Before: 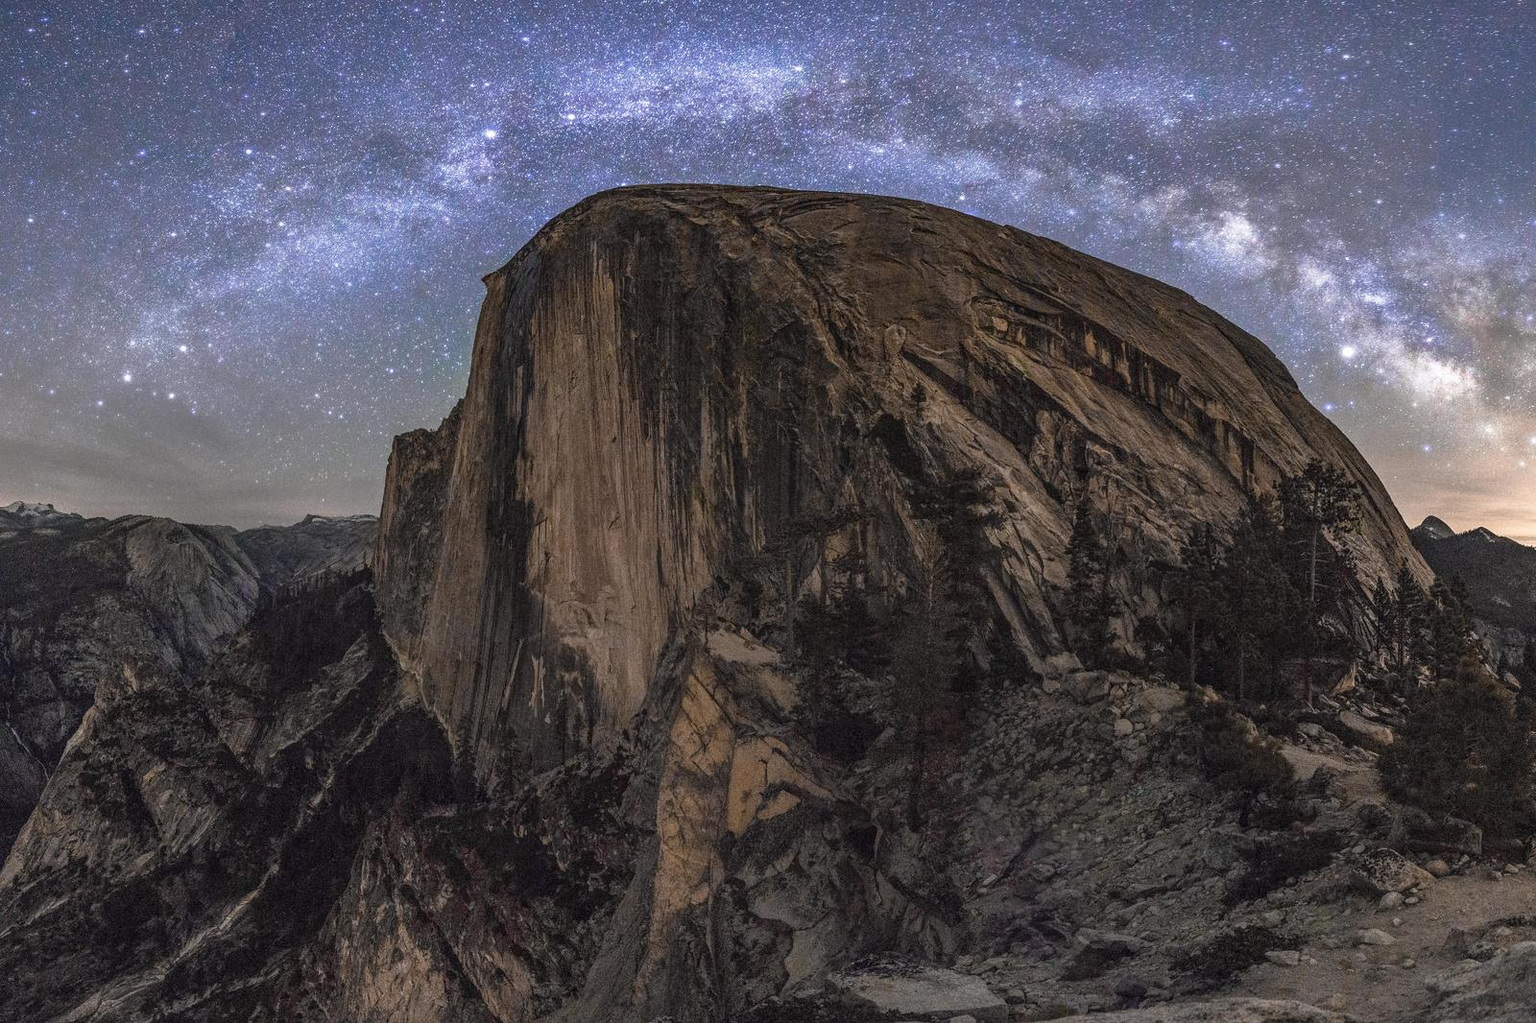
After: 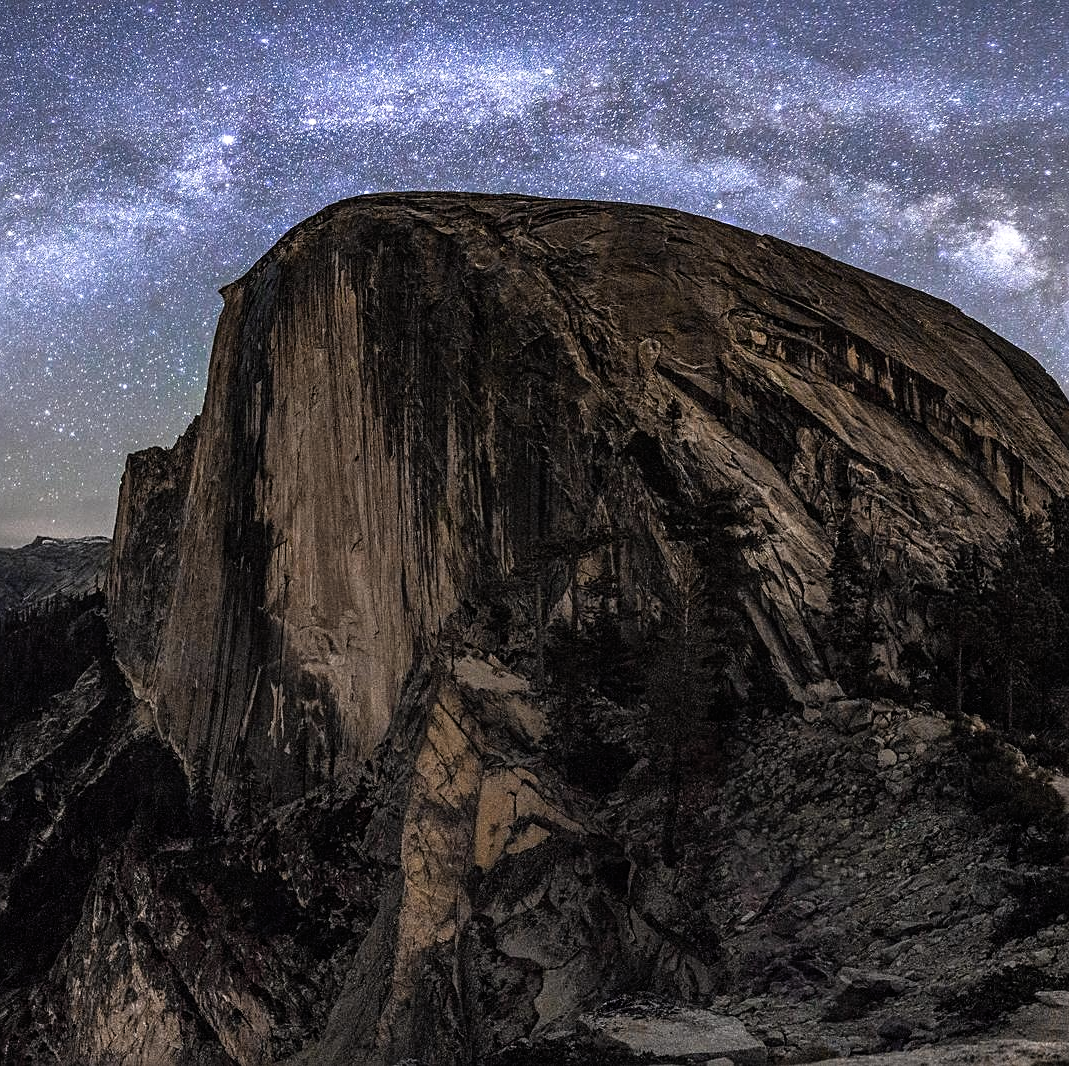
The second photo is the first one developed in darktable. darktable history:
crop and rotate: left 17.732%, right 15.423%
sharpen: on, module defaults
filmic rgb: white relative exposure 2.2 EV, hardness 6.97
